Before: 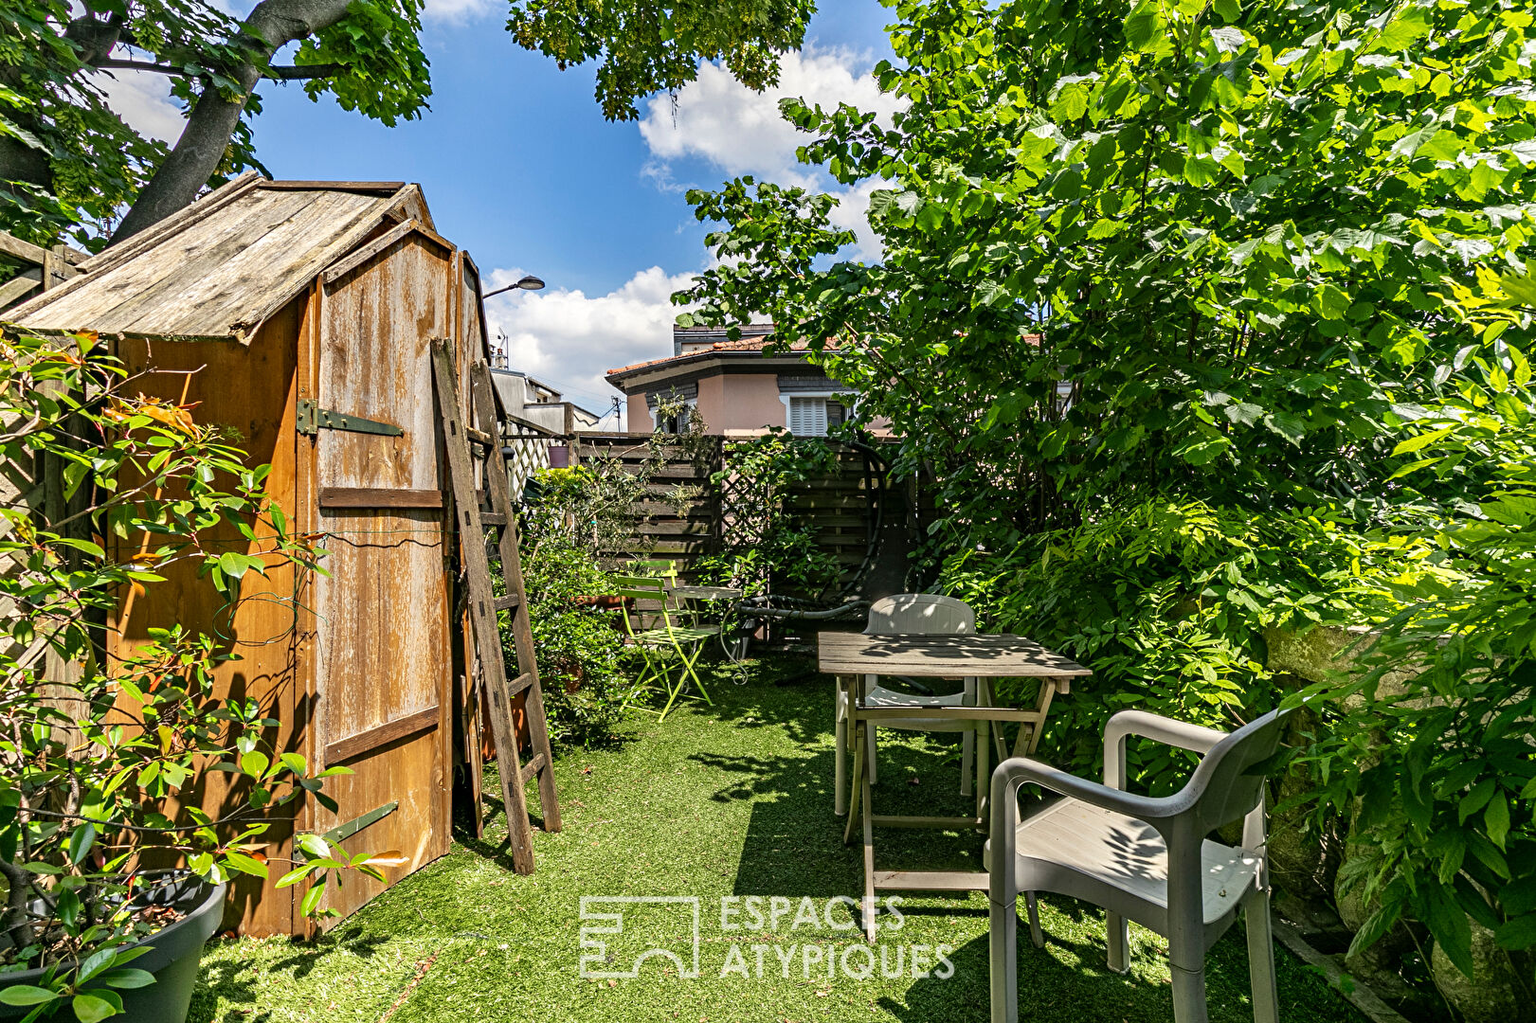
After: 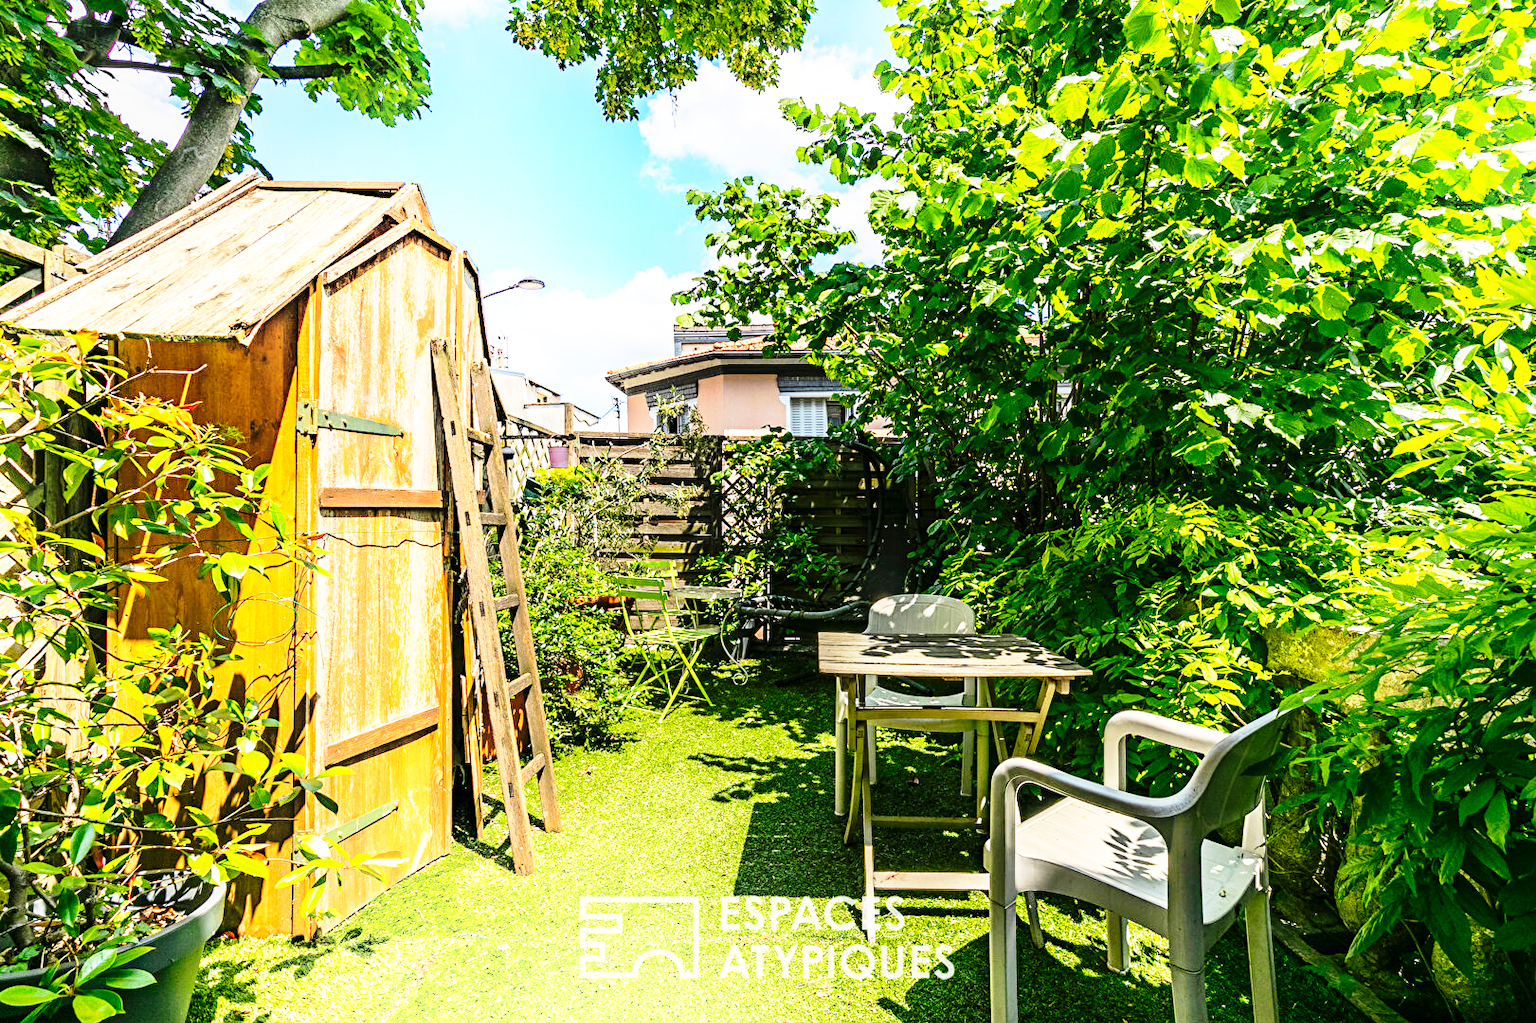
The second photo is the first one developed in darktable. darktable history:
shadows and highlights: shadows -53.75, highlights 87.17, soften with gaussian
color balance rgb: perceptual saturation grading › global saturation 19.482%, perceptual brilliance grading › mid-tones 9.043%, perceptual brilliance grading › shadows 14.535%, global vibrance 9.498%
base curve: curves: ch0 [(0, 0) (0.026, 0.03) (0.109, 0.232) (0.351, 0.748) (0.669, 0.968) (1, 1)], preserve colors none
